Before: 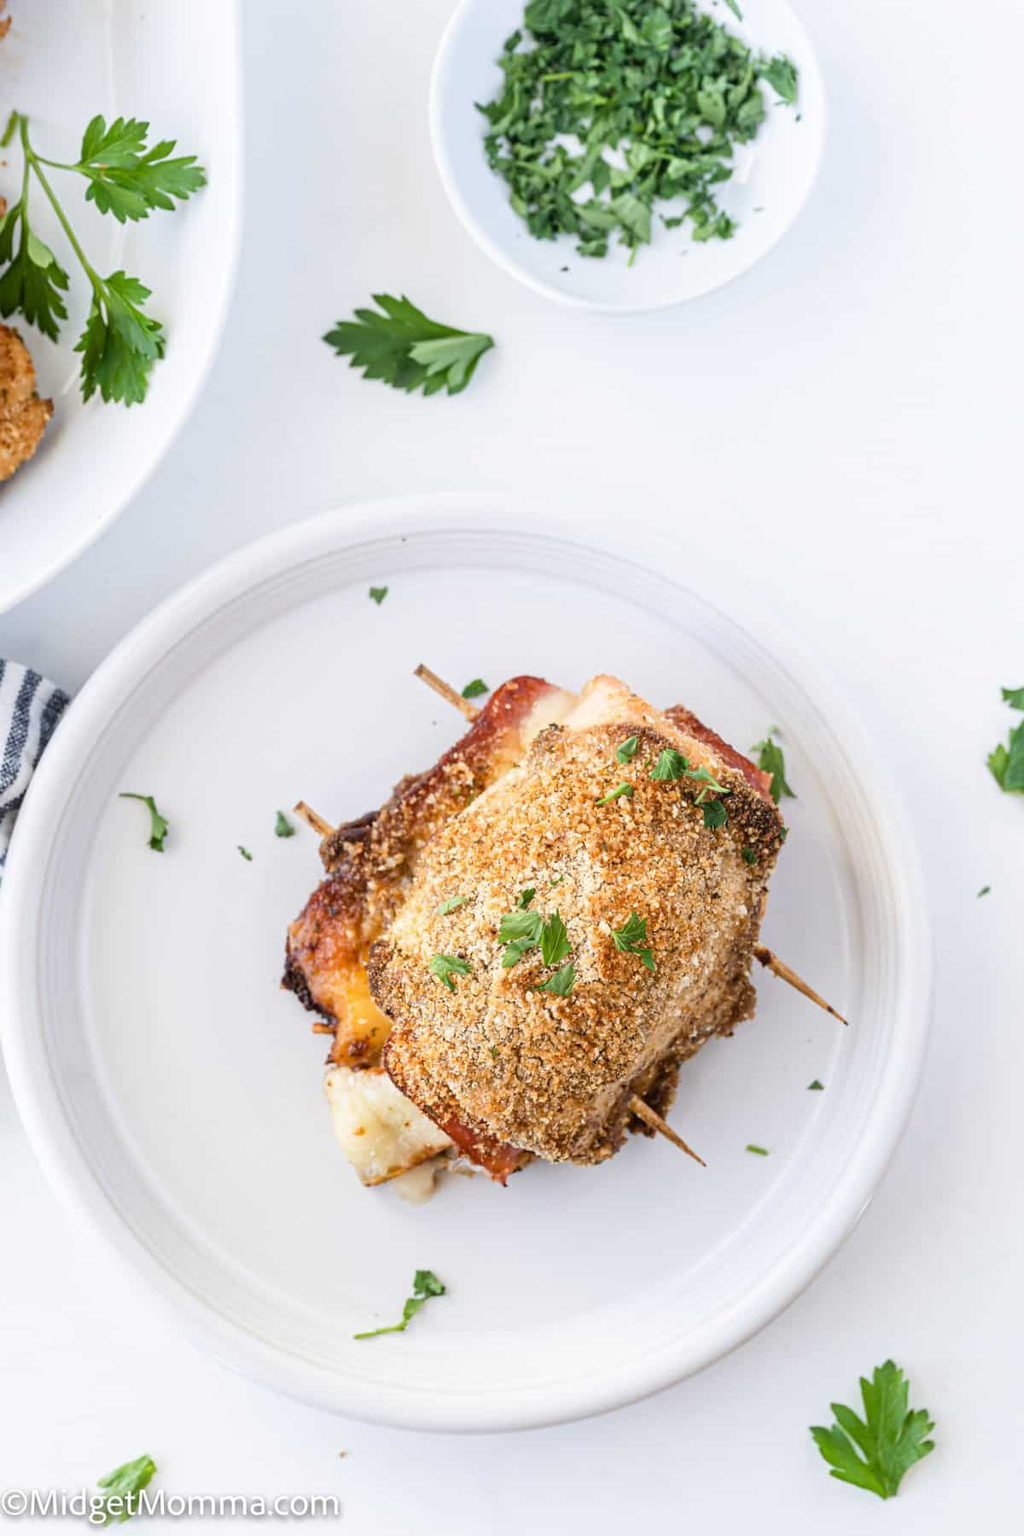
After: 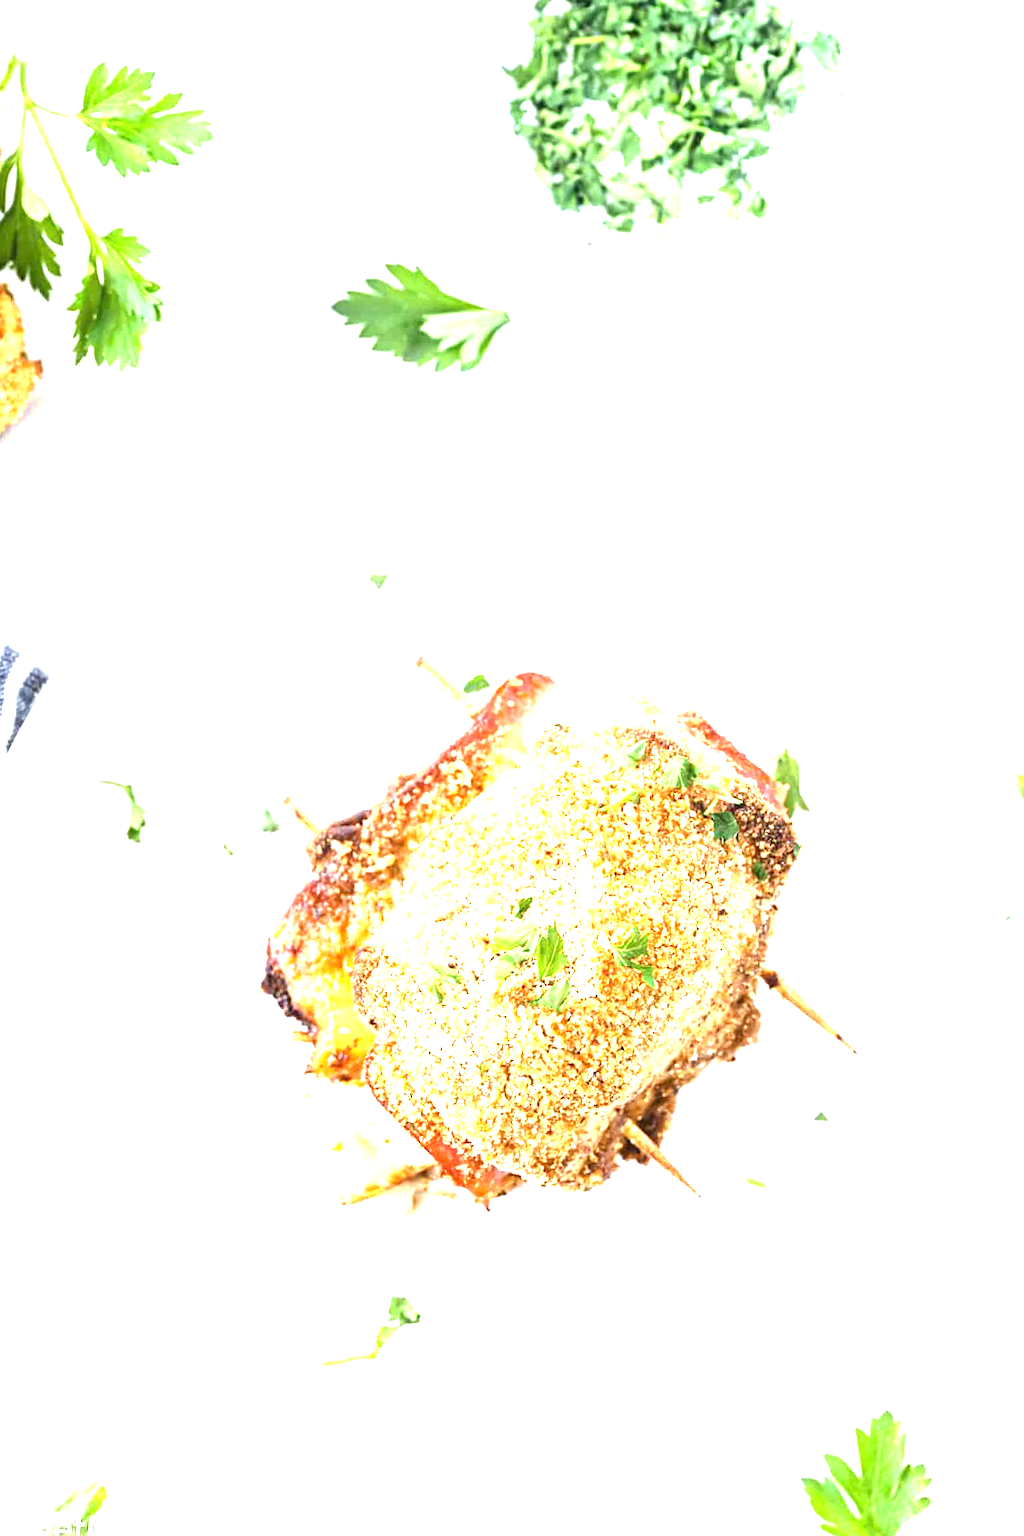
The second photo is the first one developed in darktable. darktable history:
crop and rotate: angle -2.21°
exposure: black level correction 0, exposure 2.148 EV, compensate highlight preservation false
